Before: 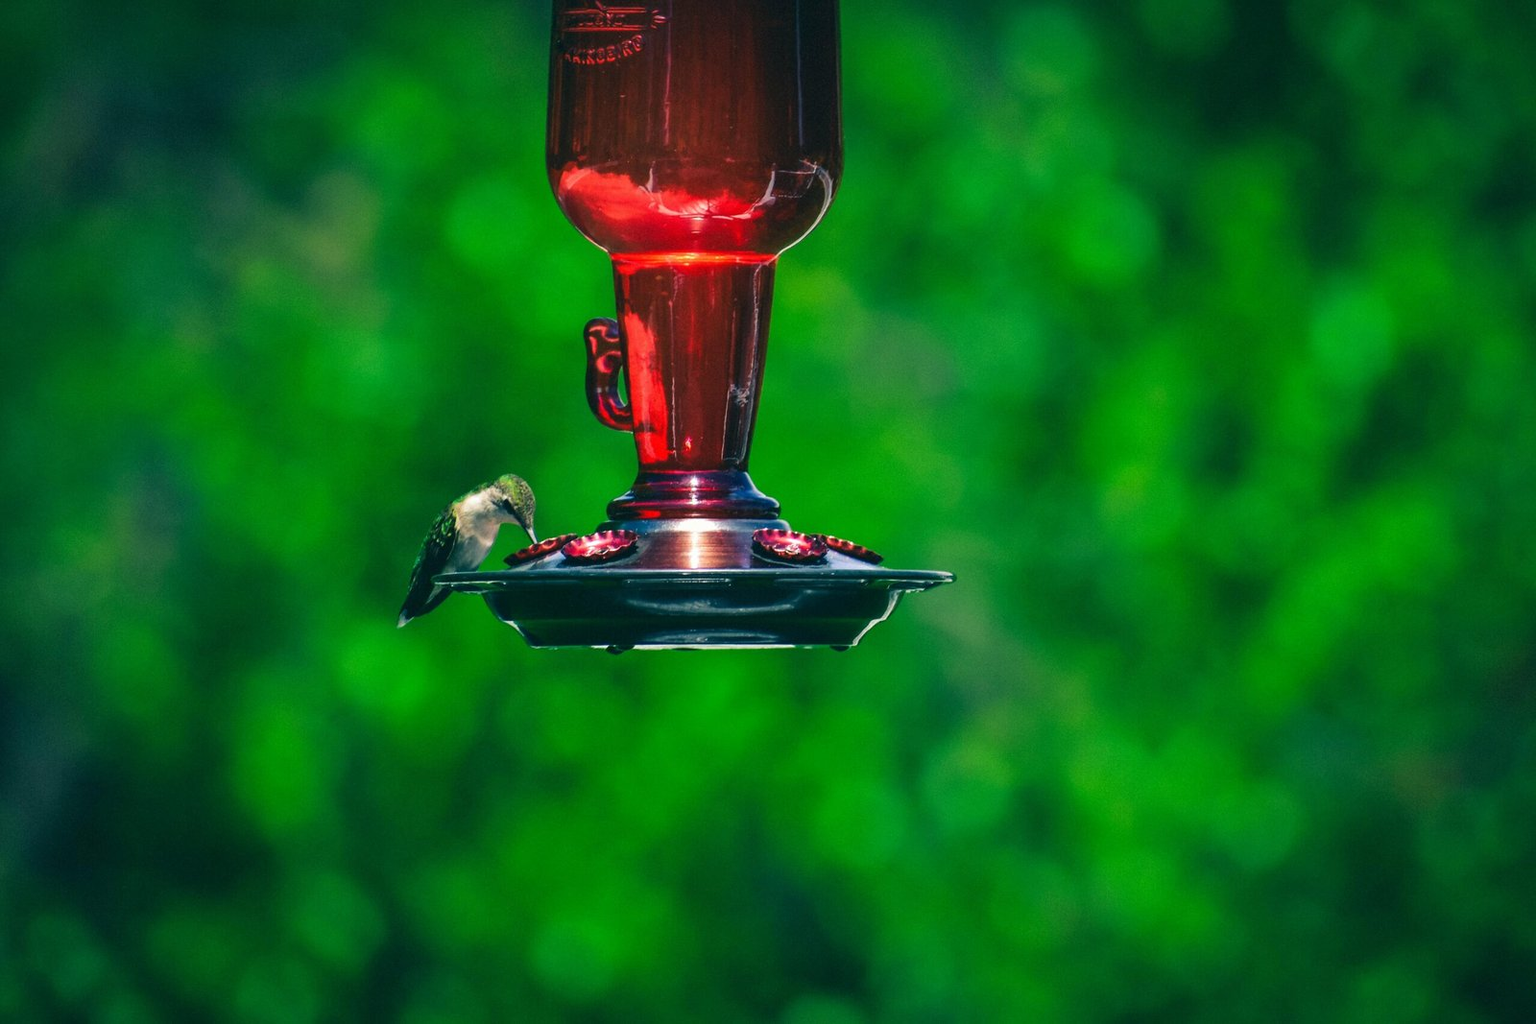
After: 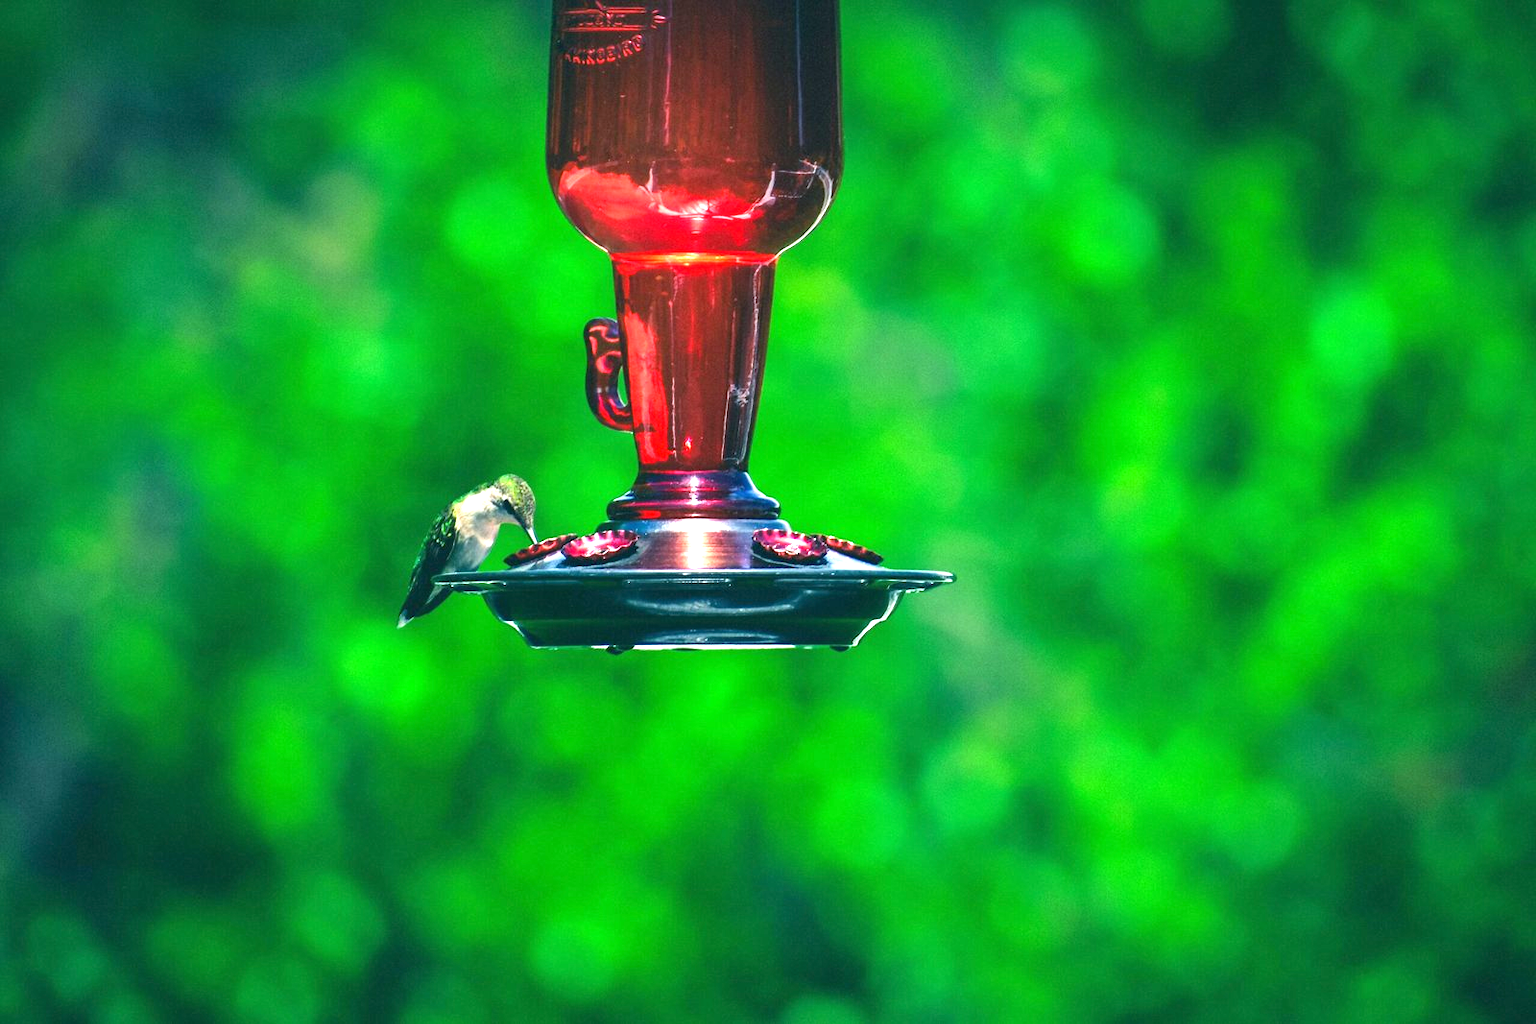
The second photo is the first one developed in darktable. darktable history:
exposure: black level correction 0, exposure 1.3 EV, compensate highlight preservation false
white balance: red 0.974, blue 1.044
